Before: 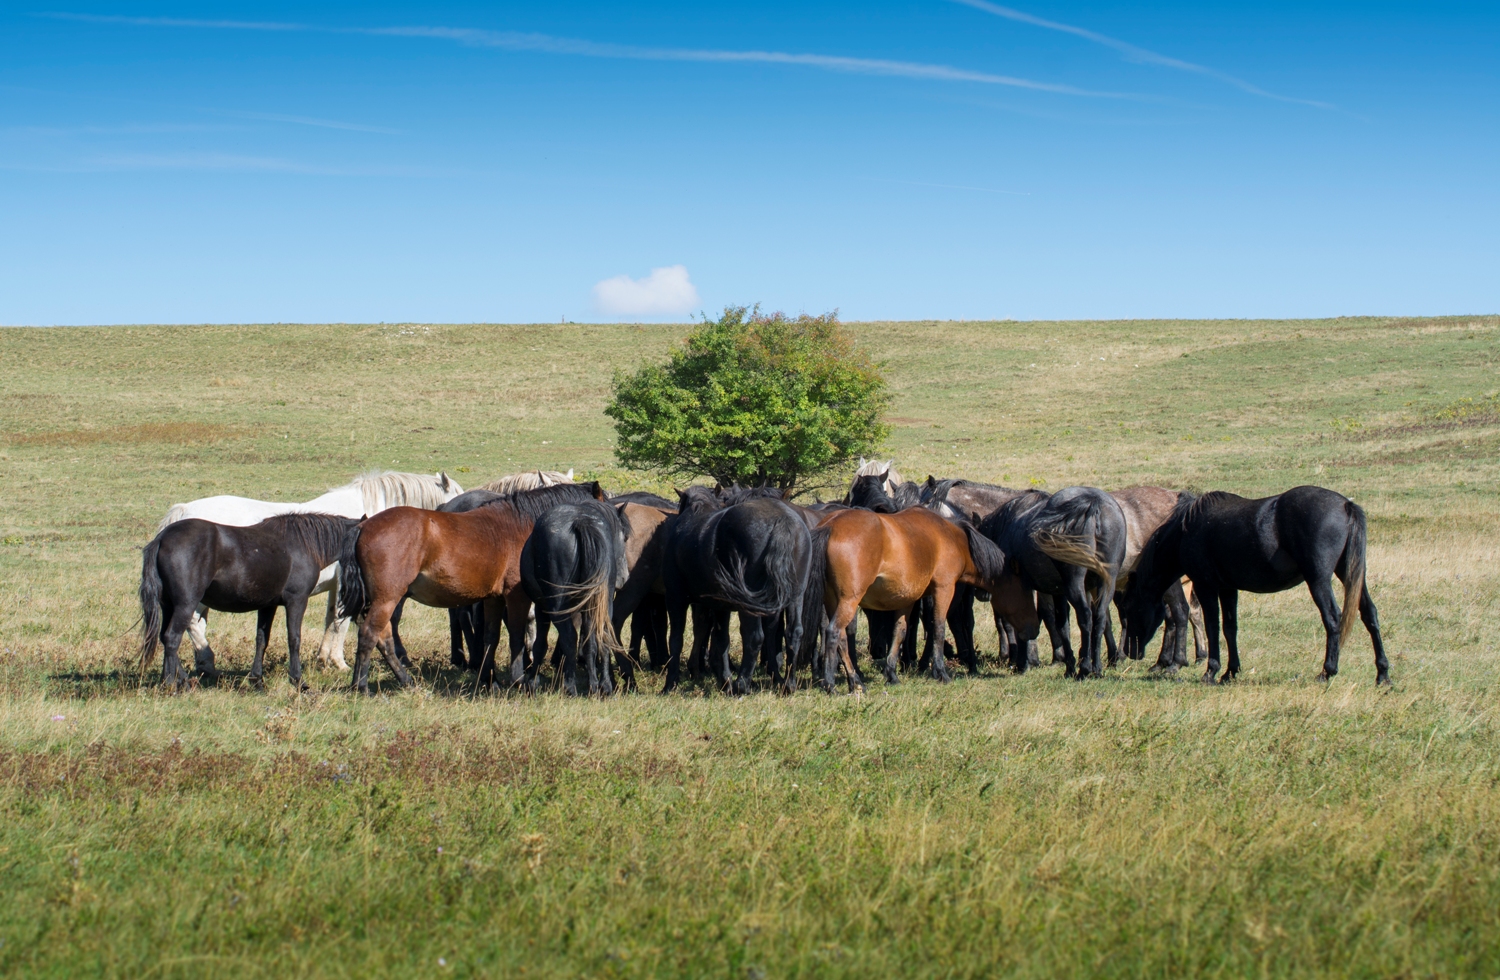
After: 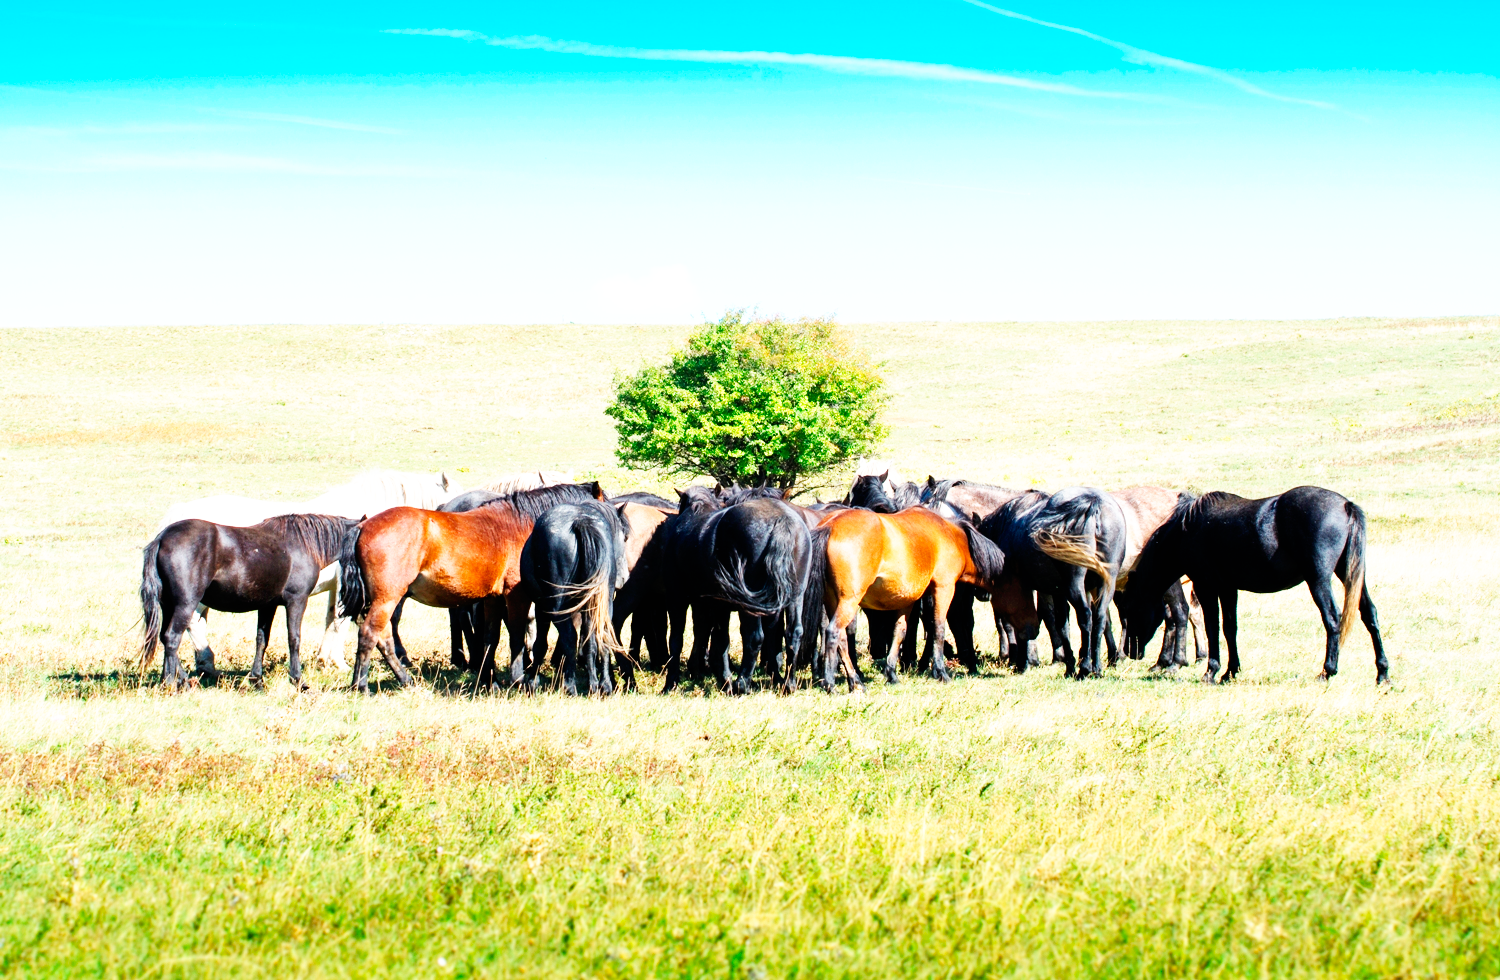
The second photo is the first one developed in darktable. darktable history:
base curve: curves: ch0 [(0, 0) (0.007, 0.004) (0.027, 0.03) (0.046, 0.07) (0.207, 0.54) (0.442, 0.872) (0.673, 0.972) (1, 1)], preserve colors none
exposure: exposure 0.661 EV, compensate highlight preservation false
